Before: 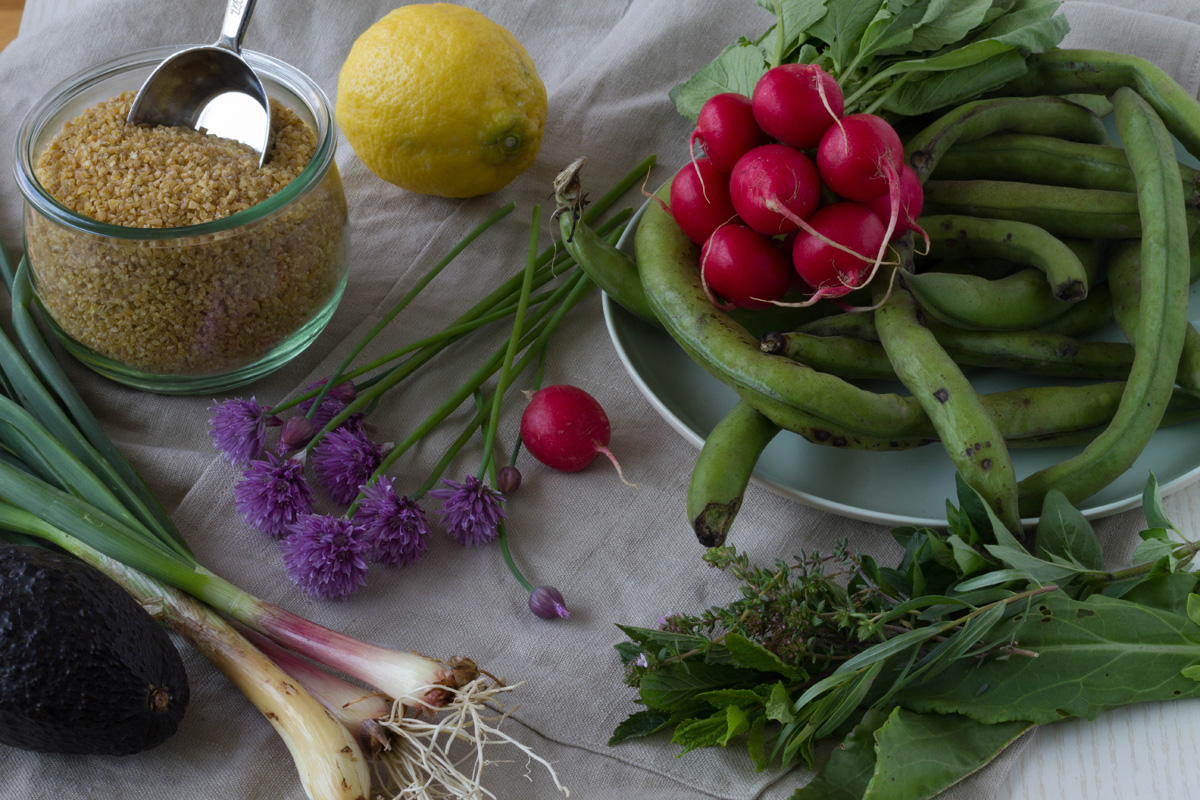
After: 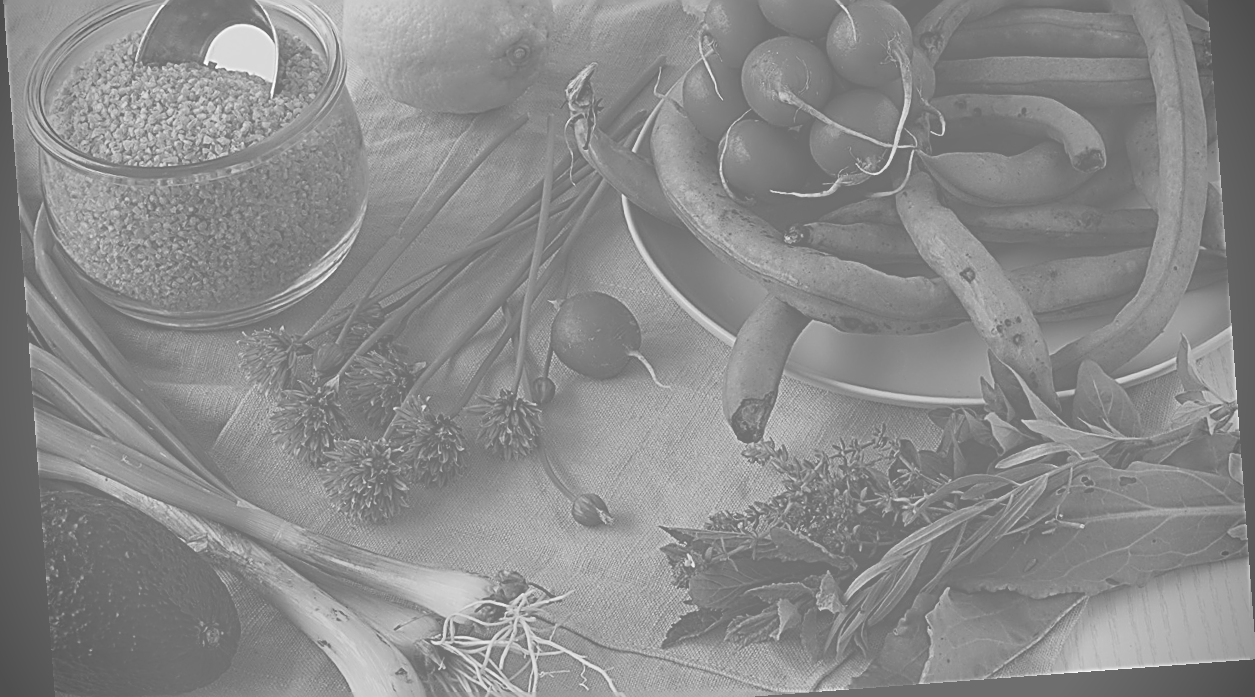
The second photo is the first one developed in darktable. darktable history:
crop and rotate: top 15.774%, bottom 5.506%
vignetting: fall-off start 88.03%, fall-off radius 24.9%
sharpen: amount 2
color balance: on, module defaults
colorize: hue 43.2°, saturation 40%, version 1
monochrome: a 79.32, b 81.83, size 1.1
rotate and perspective: rotation -4.25°, automatic cropping off
contrast brightness saturation: contrast 0.18, saturation 0.3
